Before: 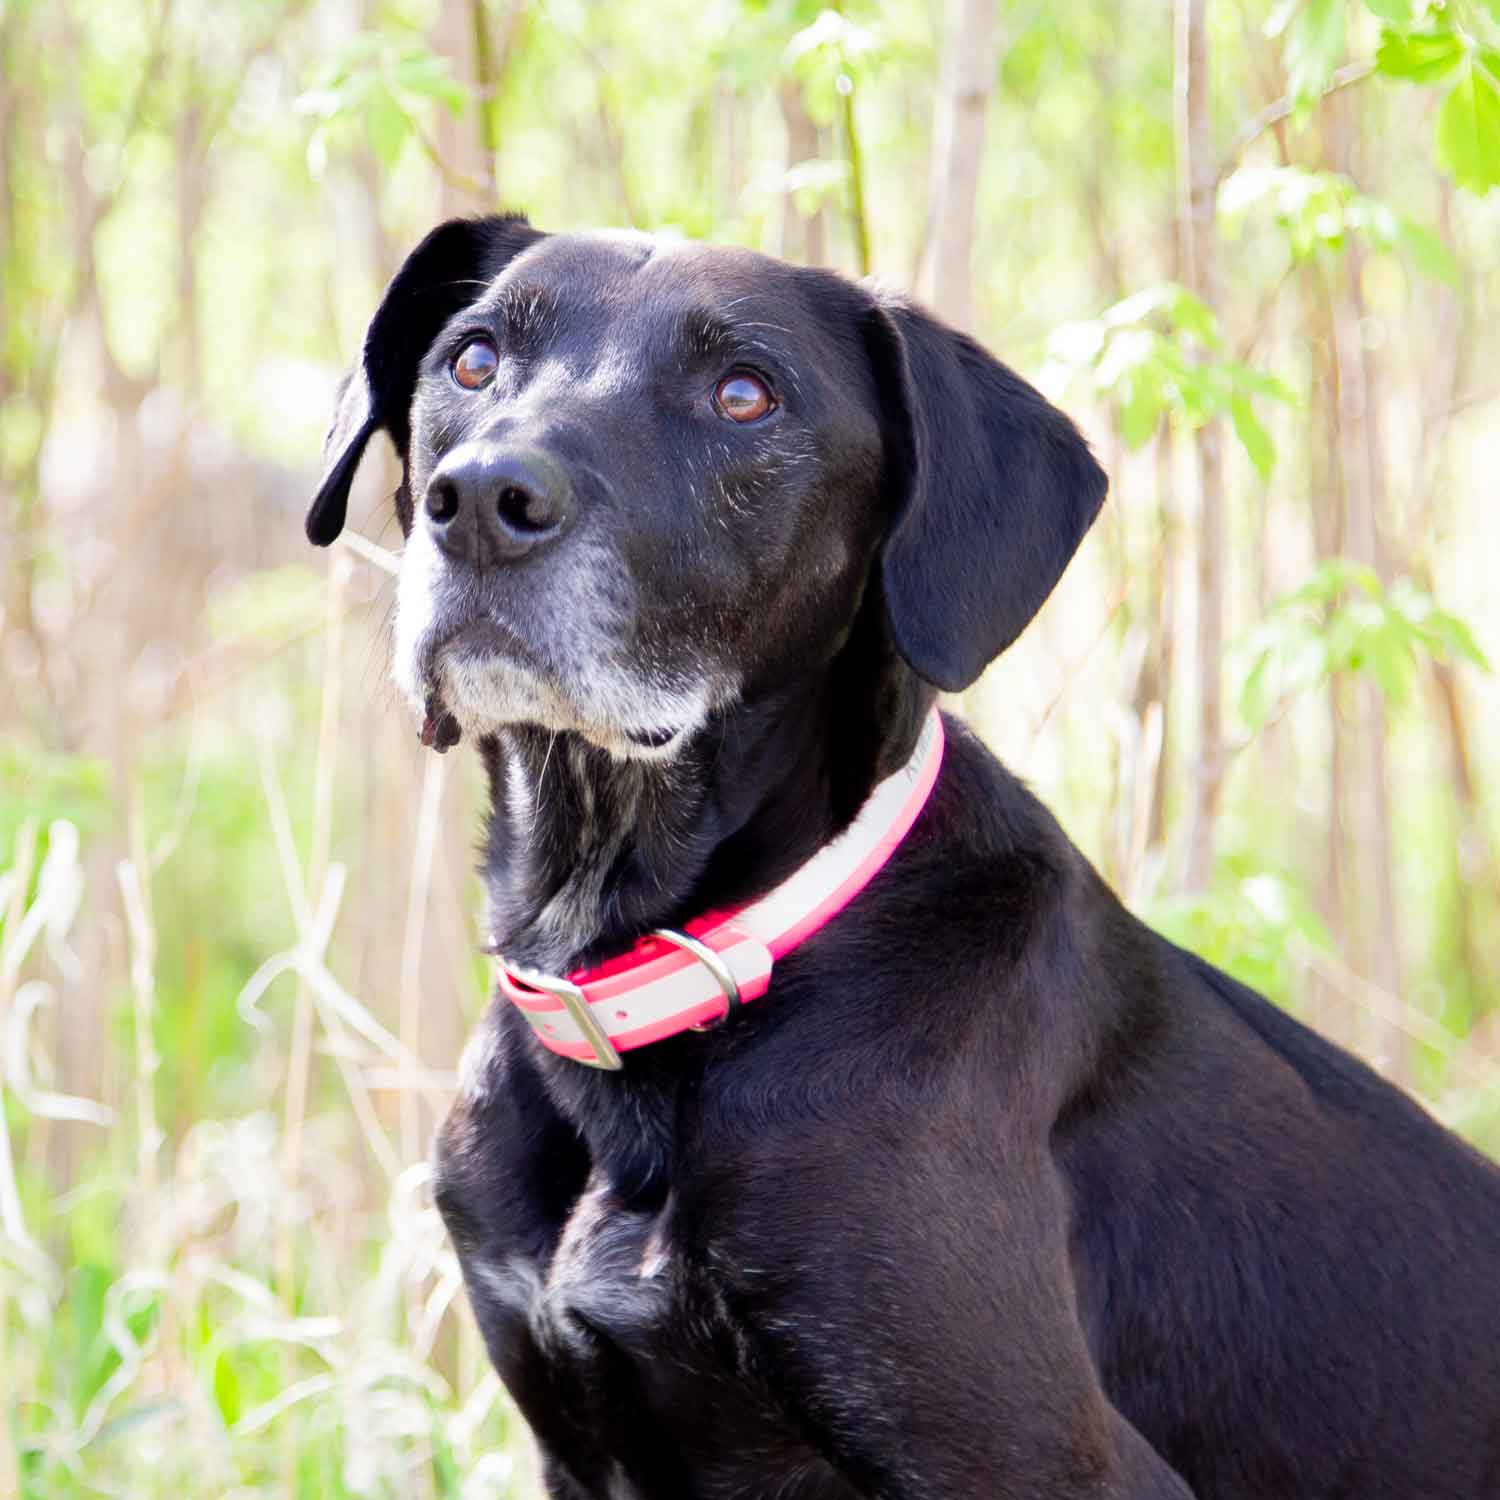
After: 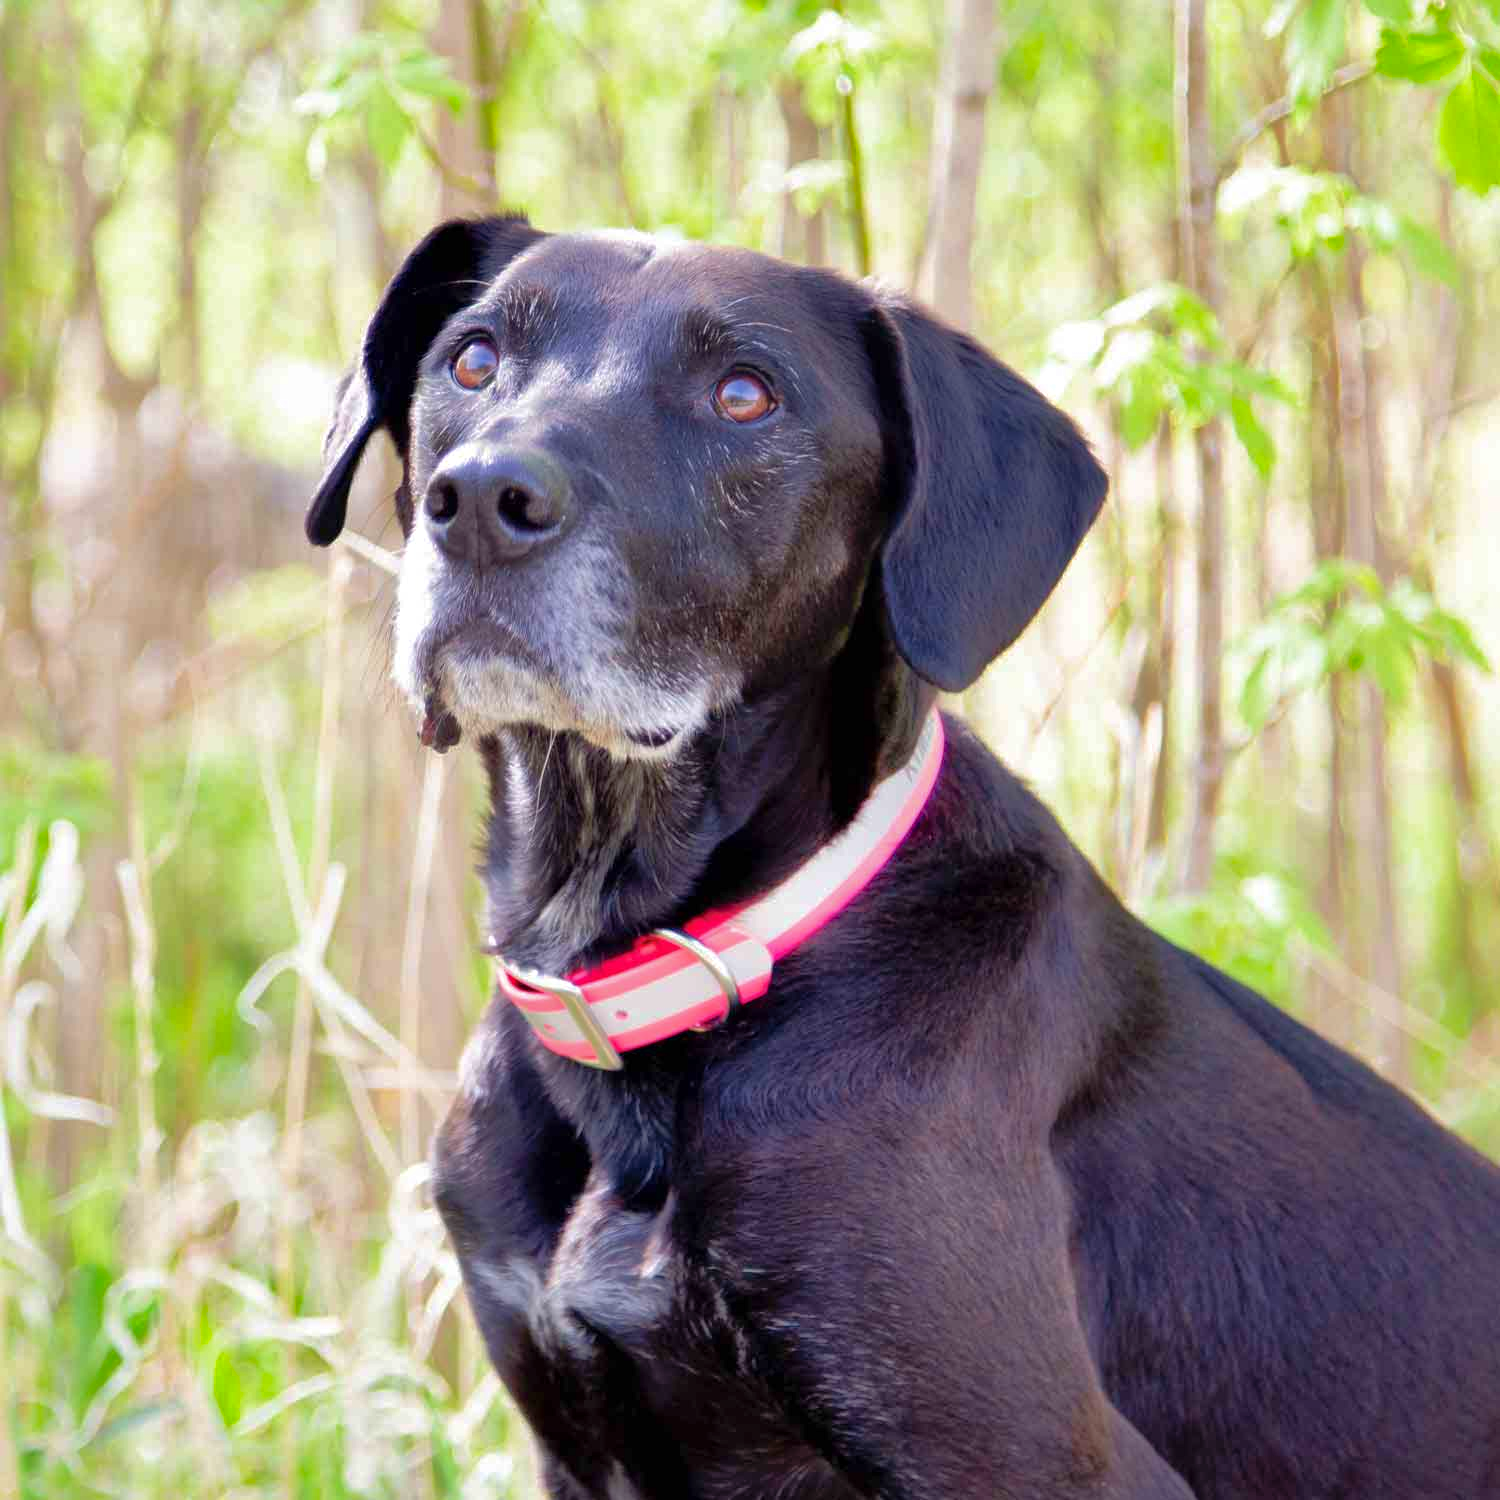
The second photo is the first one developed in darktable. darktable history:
shadows and highlights: on, module defaults
tone equalizer: edges refinement/feathering 500, mask exposure compensation -1.57 EV, preserve details no
velvia: on, module defaults
